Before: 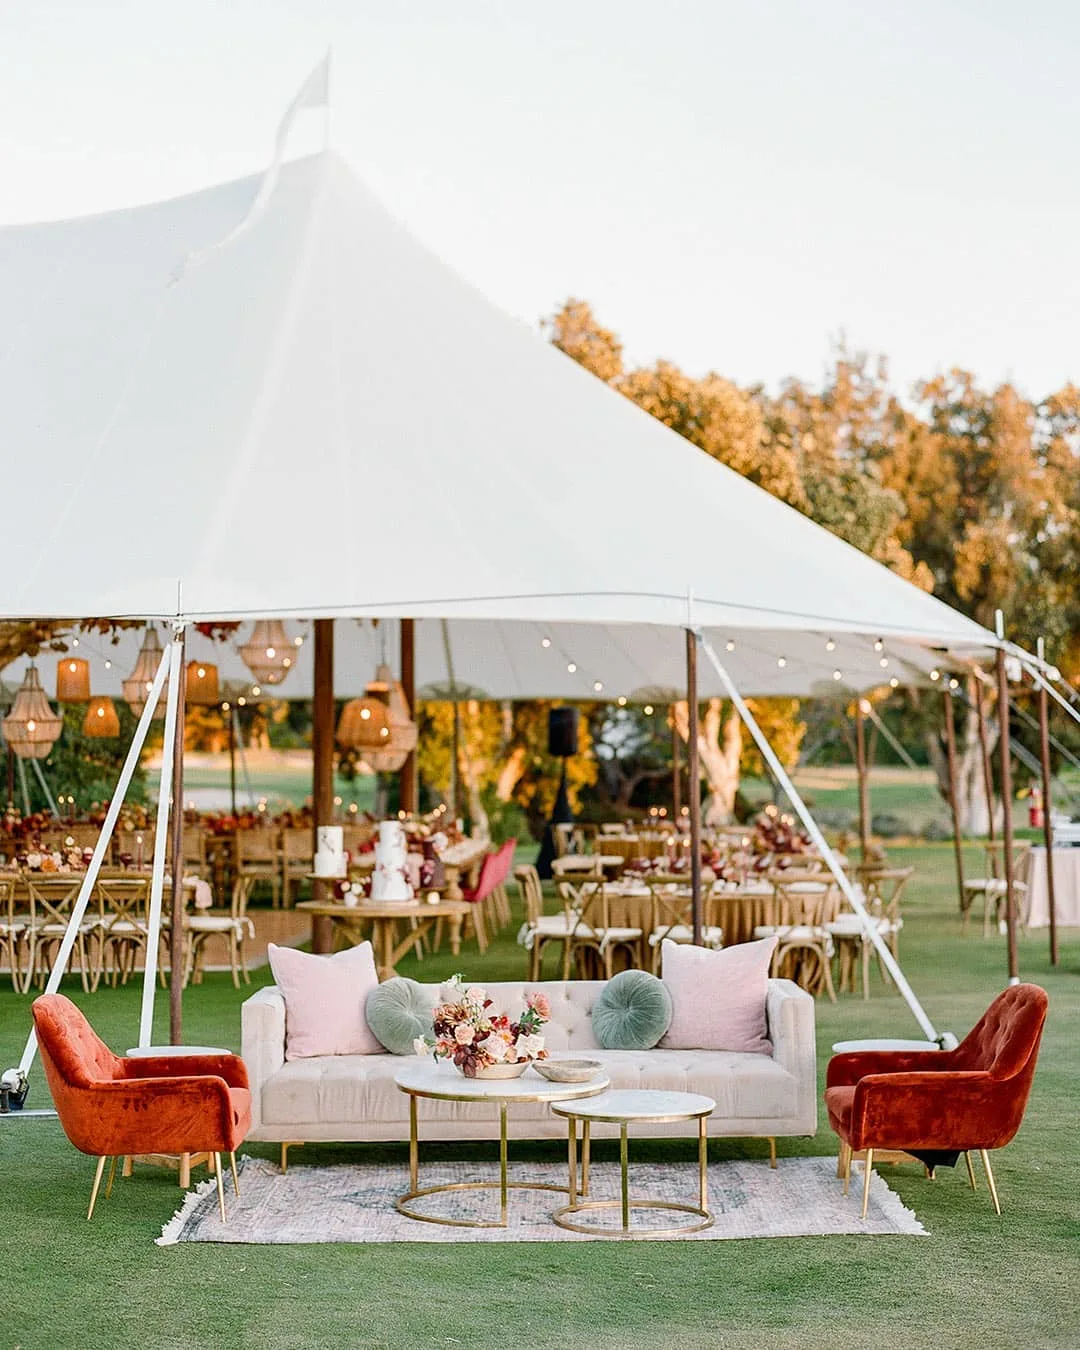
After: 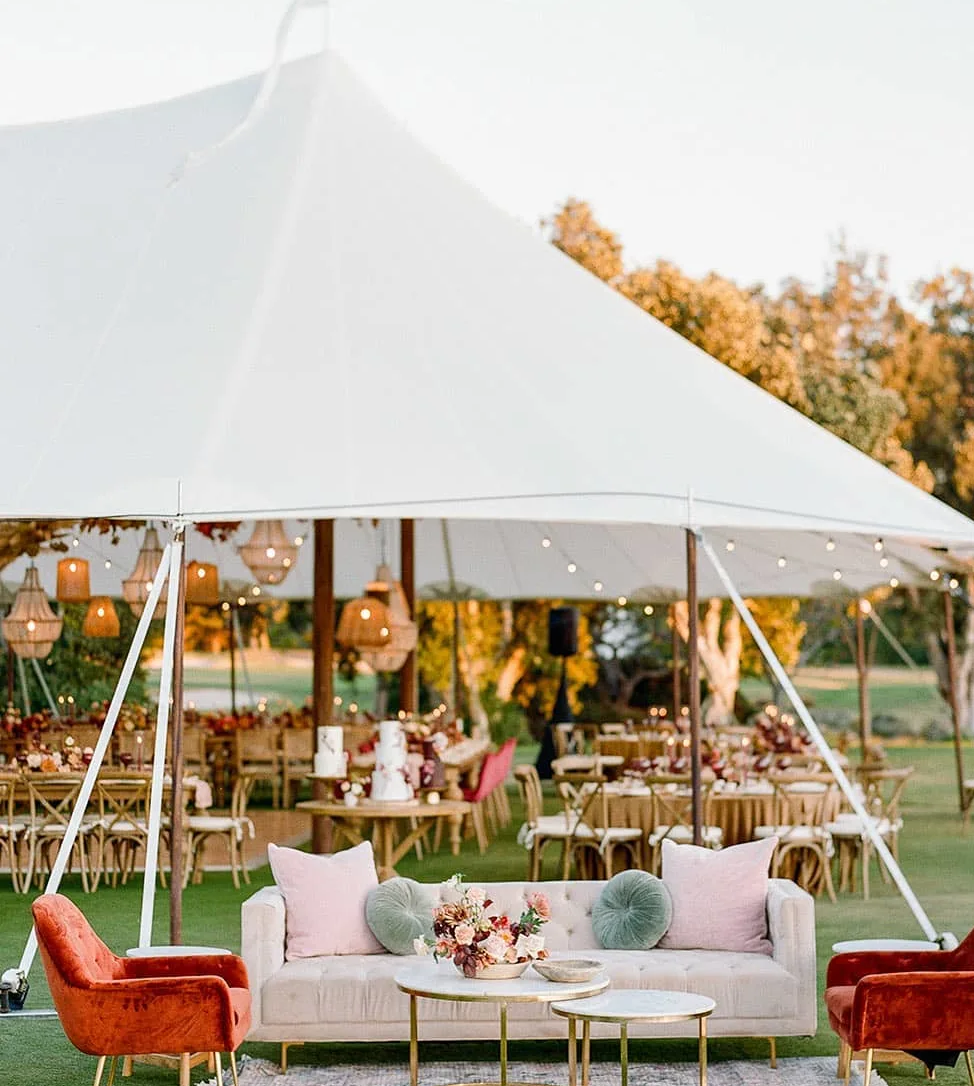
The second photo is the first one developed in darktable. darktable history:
crop: top 7.419%, right 9.761%, bottom 12.078%
